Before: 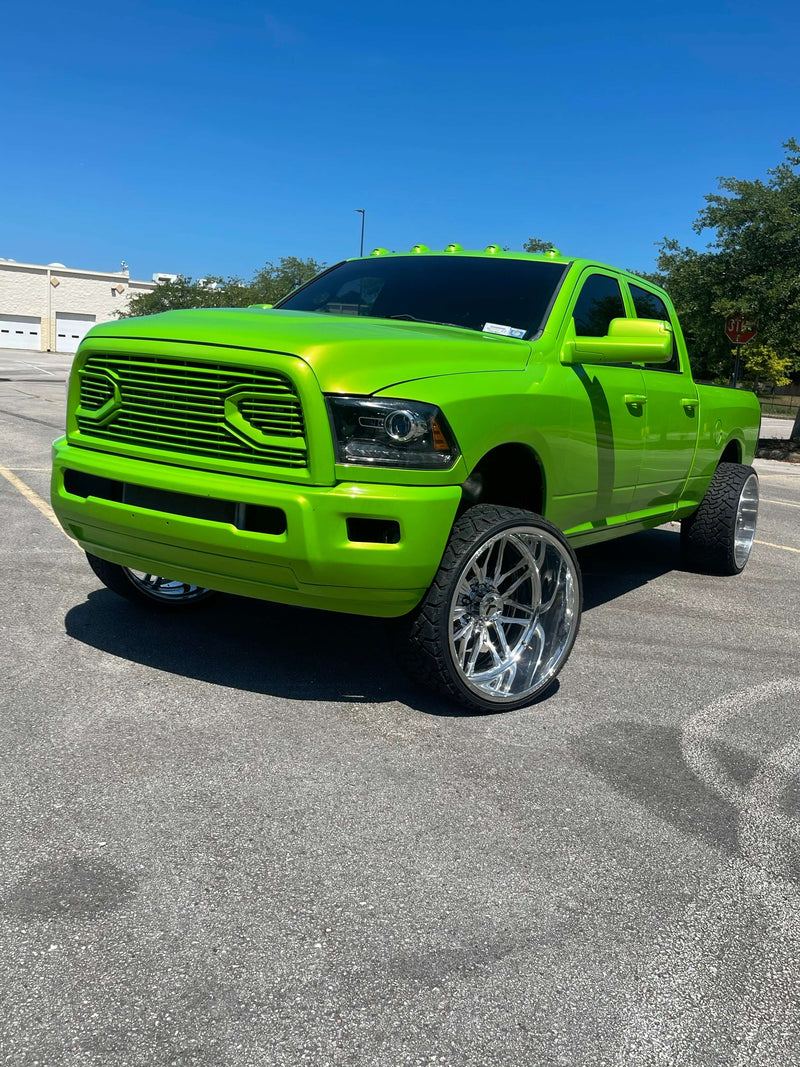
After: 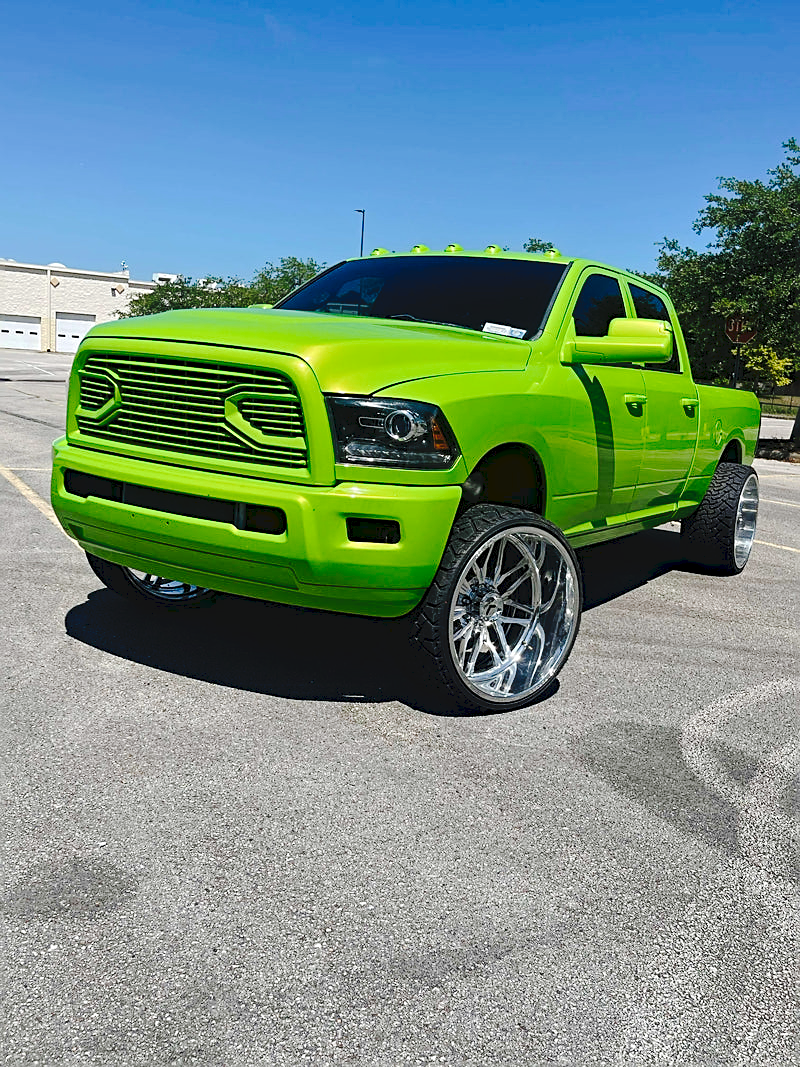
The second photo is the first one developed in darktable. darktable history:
sharpen: on, module defaults
haze removal: on, module defaults
tone curve: curves: ch0 [(0, 0) (0.003, 0.058) (0.011, 0.061) (0.025, 0.065) (0.044, 0.076) (0.069, 0.083) (0.1, 0.09) (0.136, 0.102) (0.177, 0.145) (0.224, 0.196) (0.277, 0.278) (0.335, 0.375) (0.399, 0.486) (0.468, 0.578) (0.543, 0.651) (0.623, 0.717) (0.709, 0.783) (0.801, 0.838) (0.898, 0.91) (1, 1)], preserve colors none
